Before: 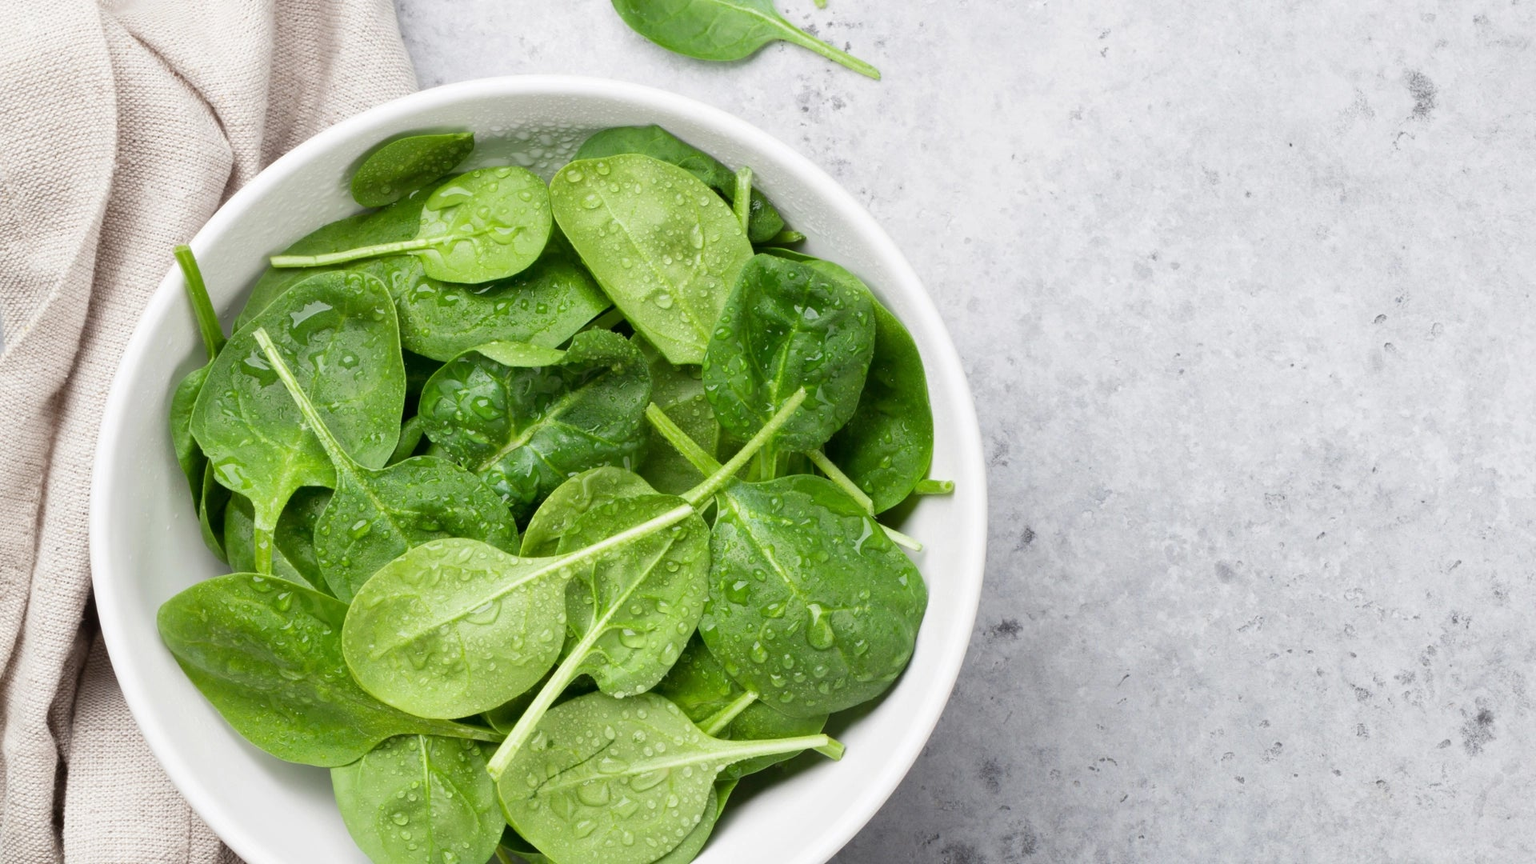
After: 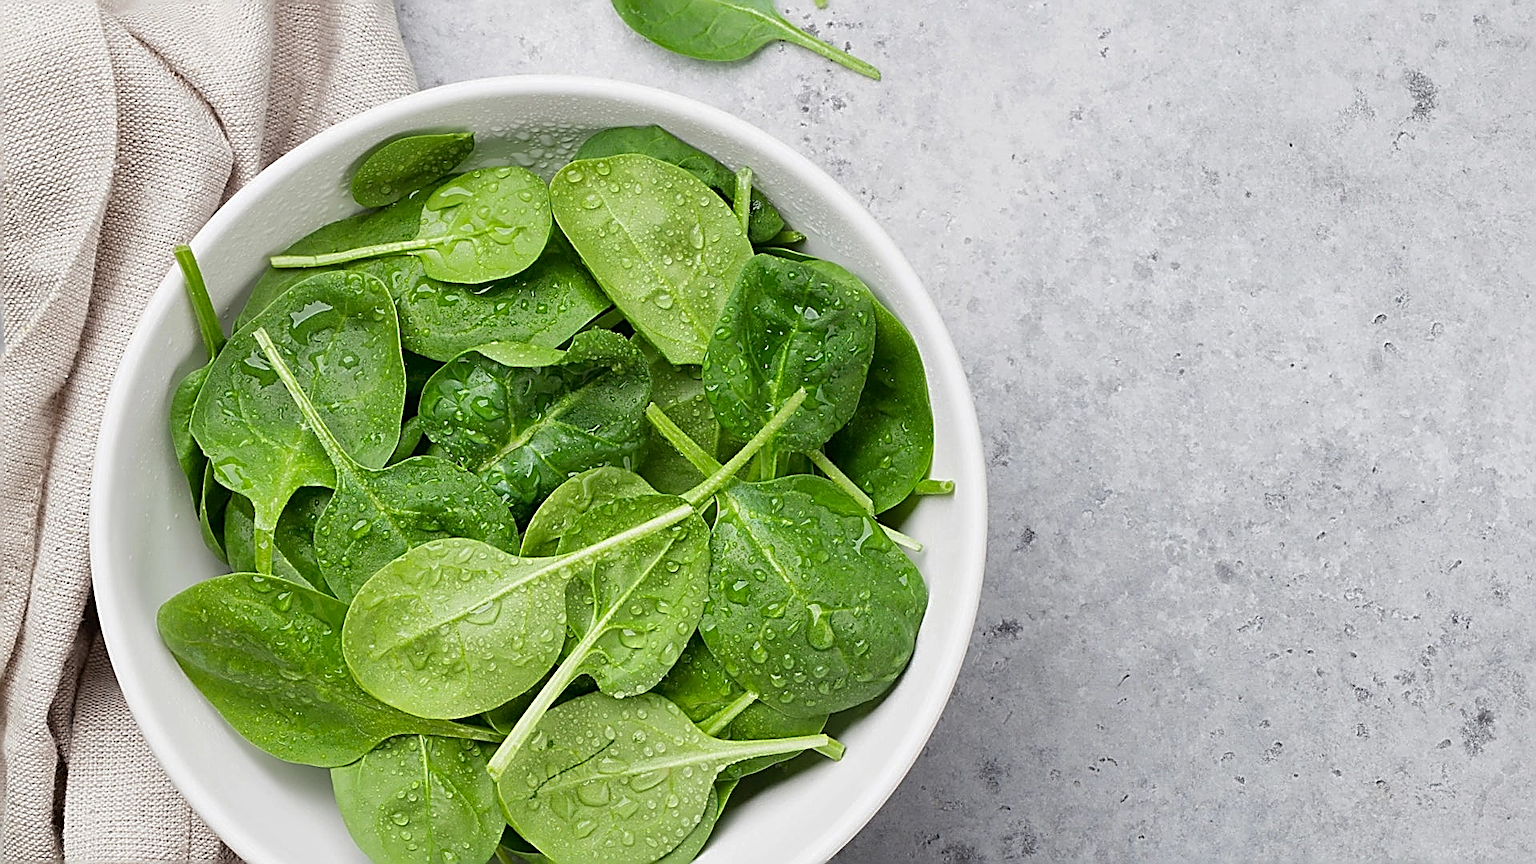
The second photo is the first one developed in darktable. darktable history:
tone equalizer: -8 EV 0.068 EV, edges refinement/feathering 500, mask exposure compensation -1.57 EV, preserve details no
sharpen: amount 1.87
shadows and highlights: shadows -20.34, white point adjustment -1.96, highlights -34.91
